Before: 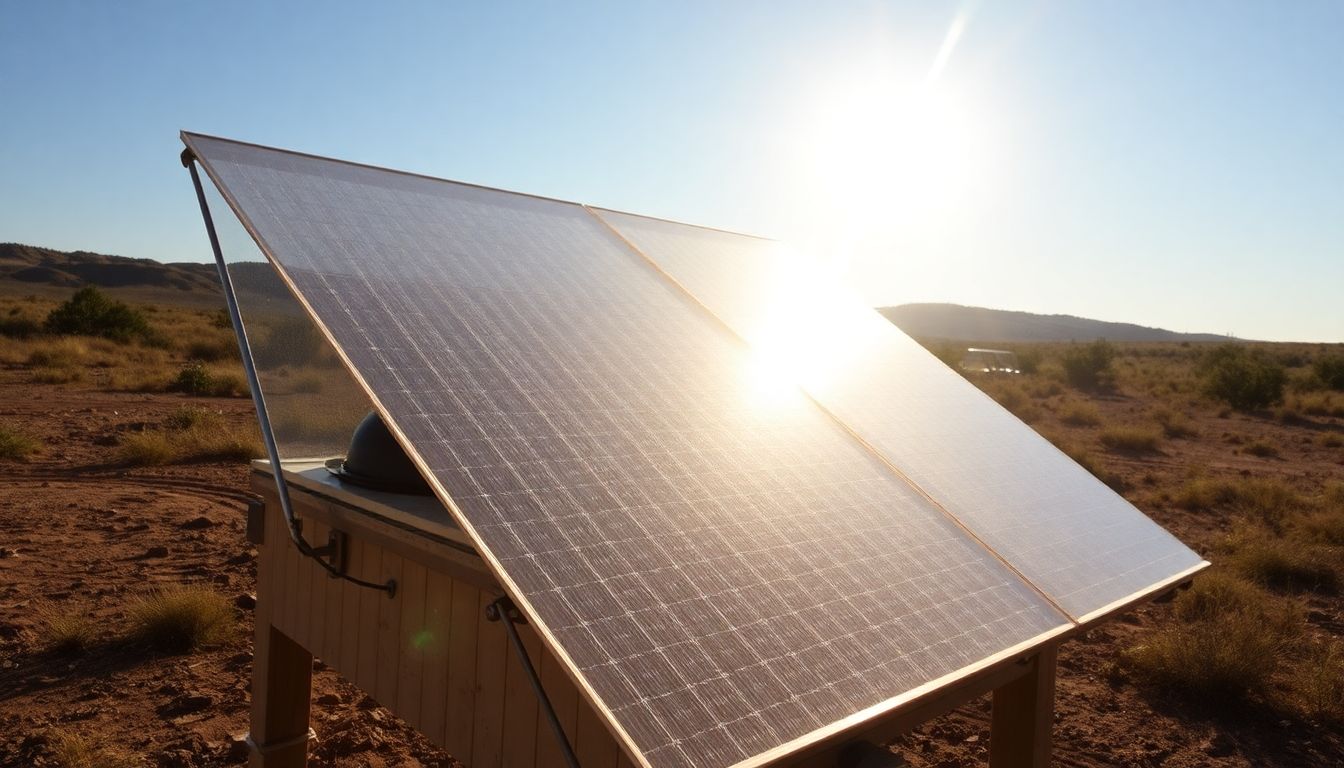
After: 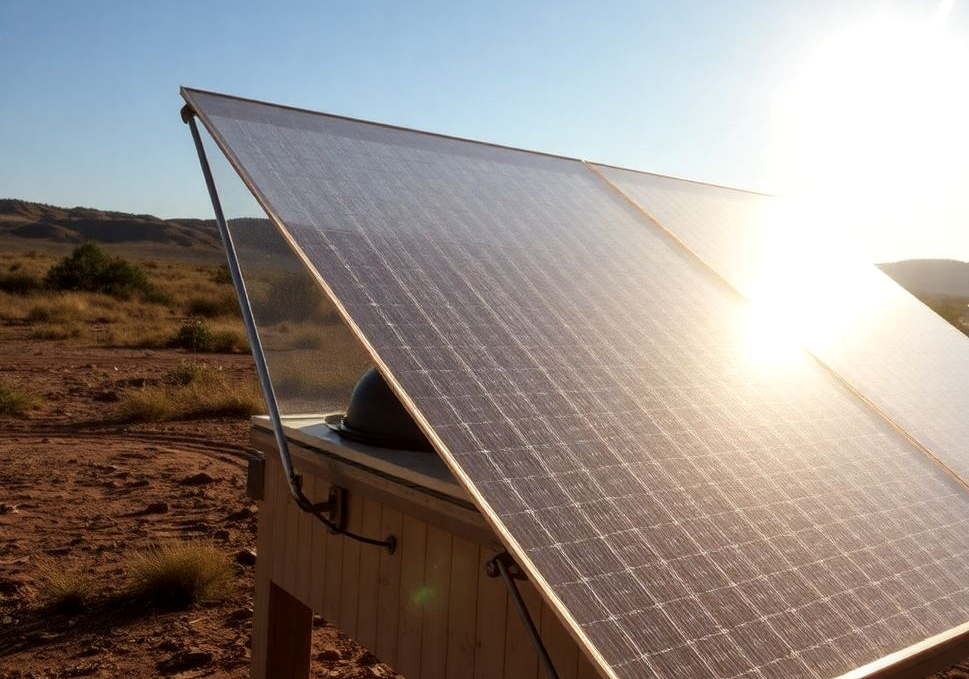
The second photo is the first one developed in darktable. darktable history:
crop: top 5.801%, right 27.88%, bottom 5.784%
local contrast: on, module defaults
